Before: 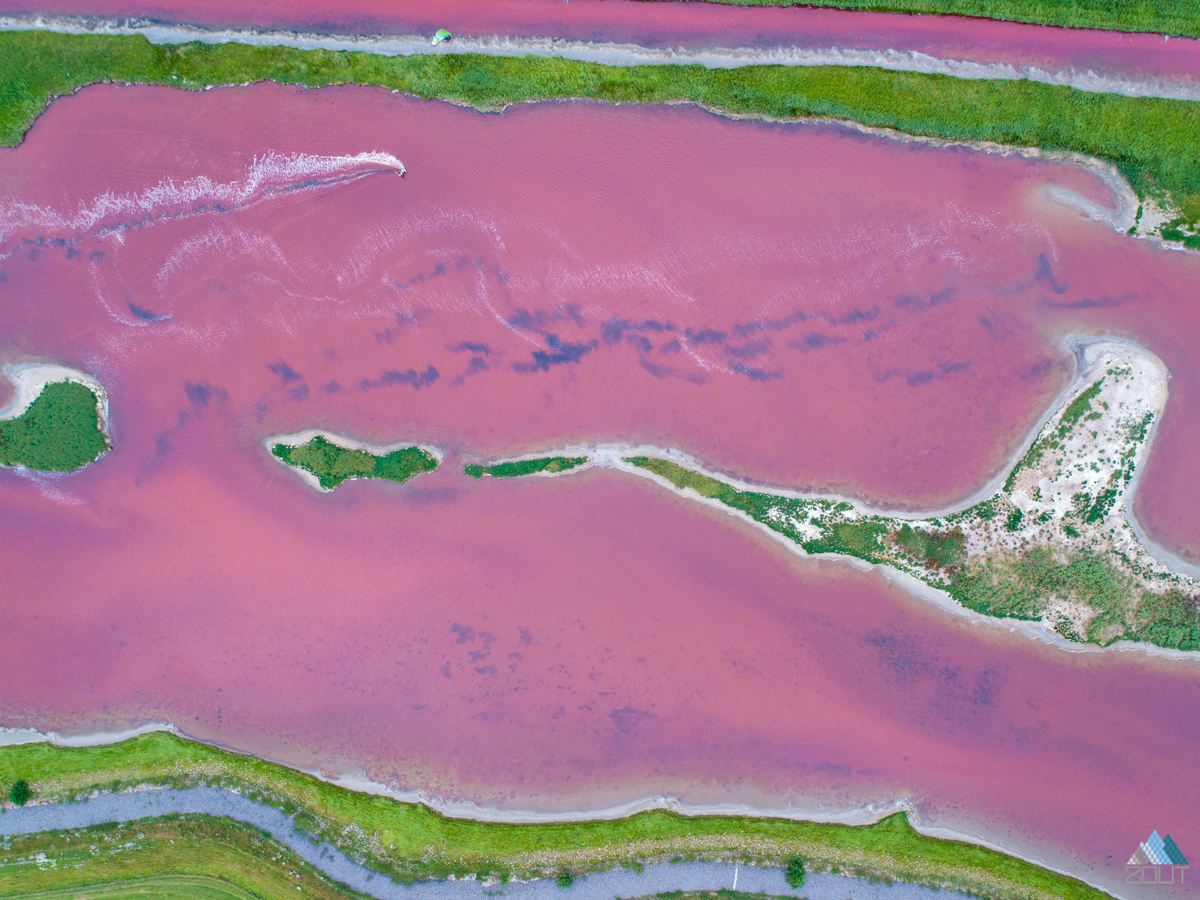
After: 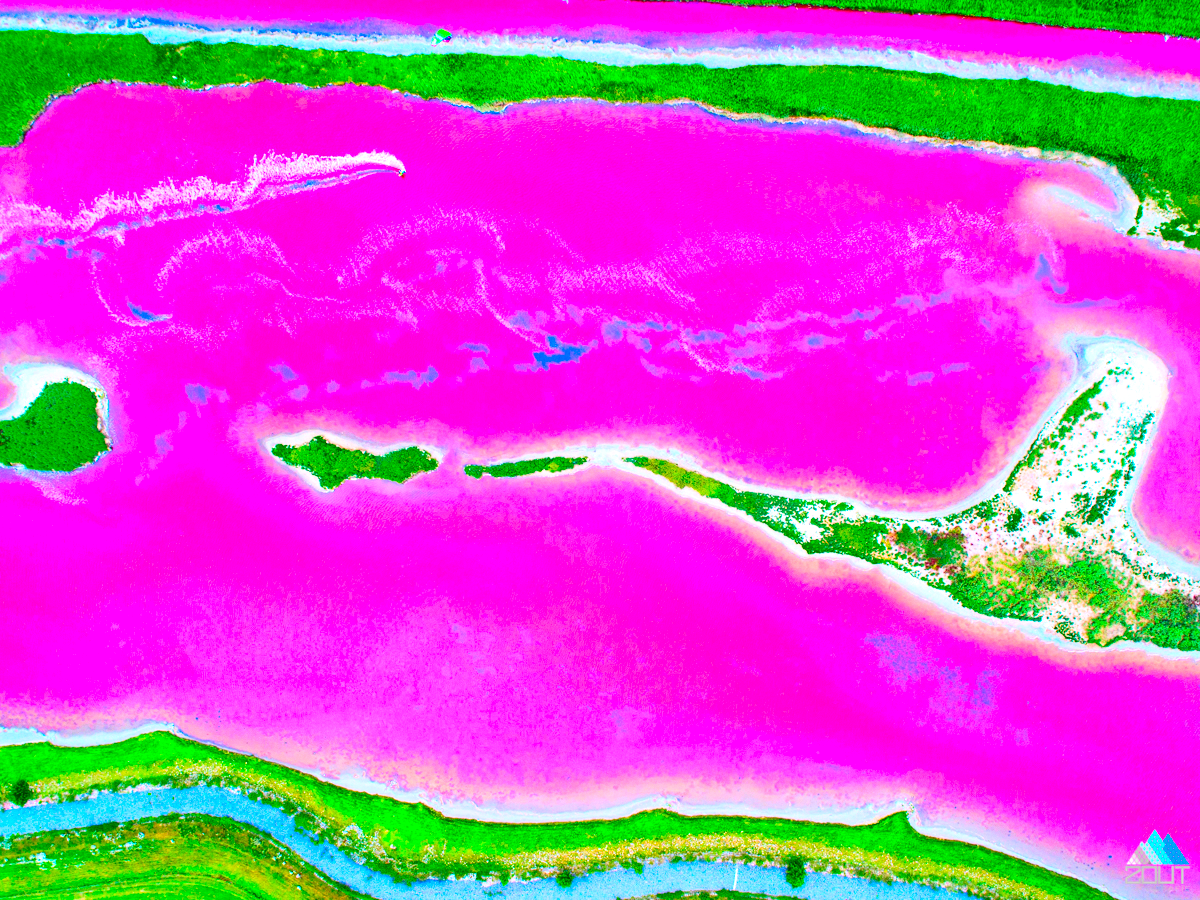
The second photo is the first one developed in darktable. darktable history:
contrast brightness saturation: contrast 0.273
exposure: exposure 0.567 EV, compensate highlight preservation false
color correction: highlights b* -0.029, saturation 2.97
